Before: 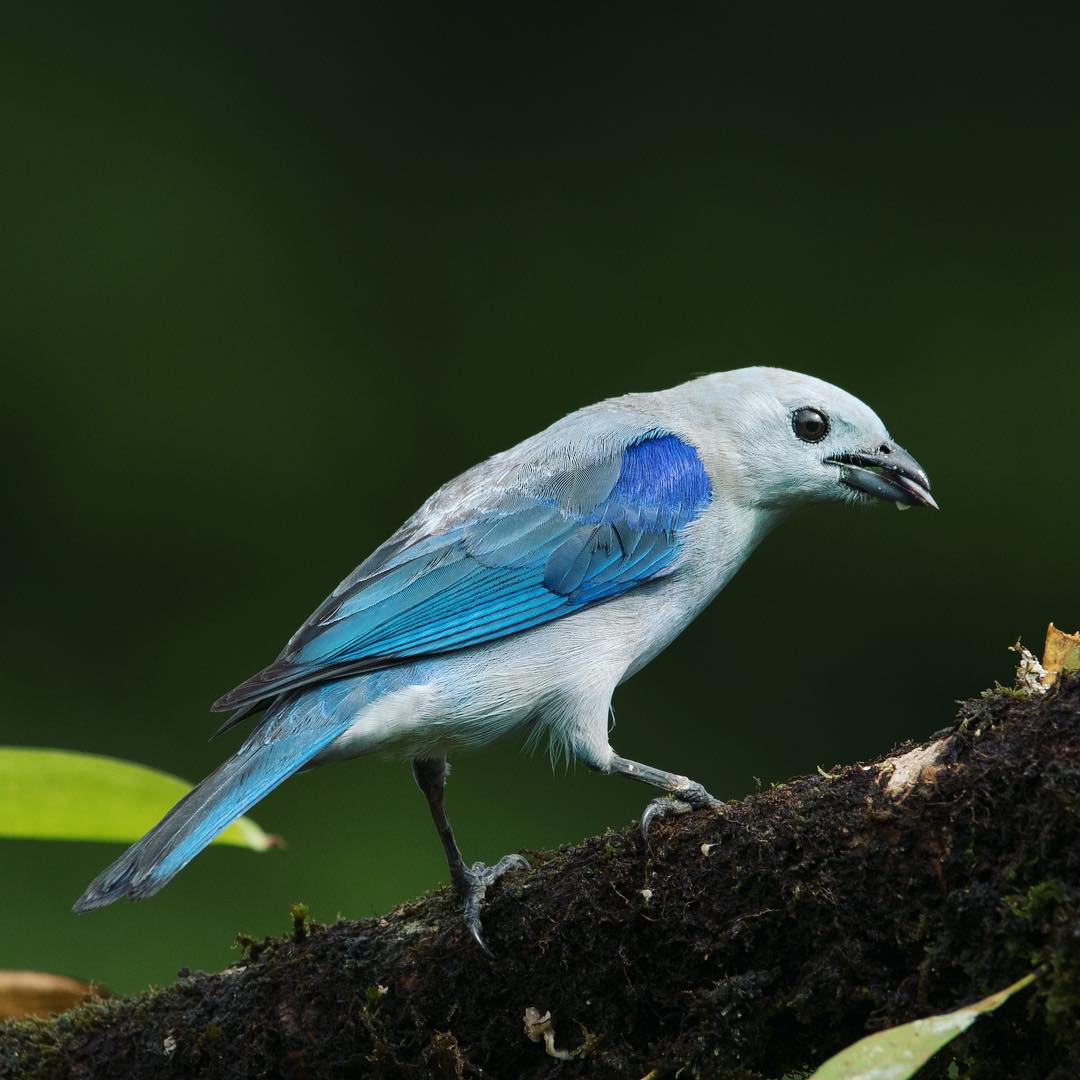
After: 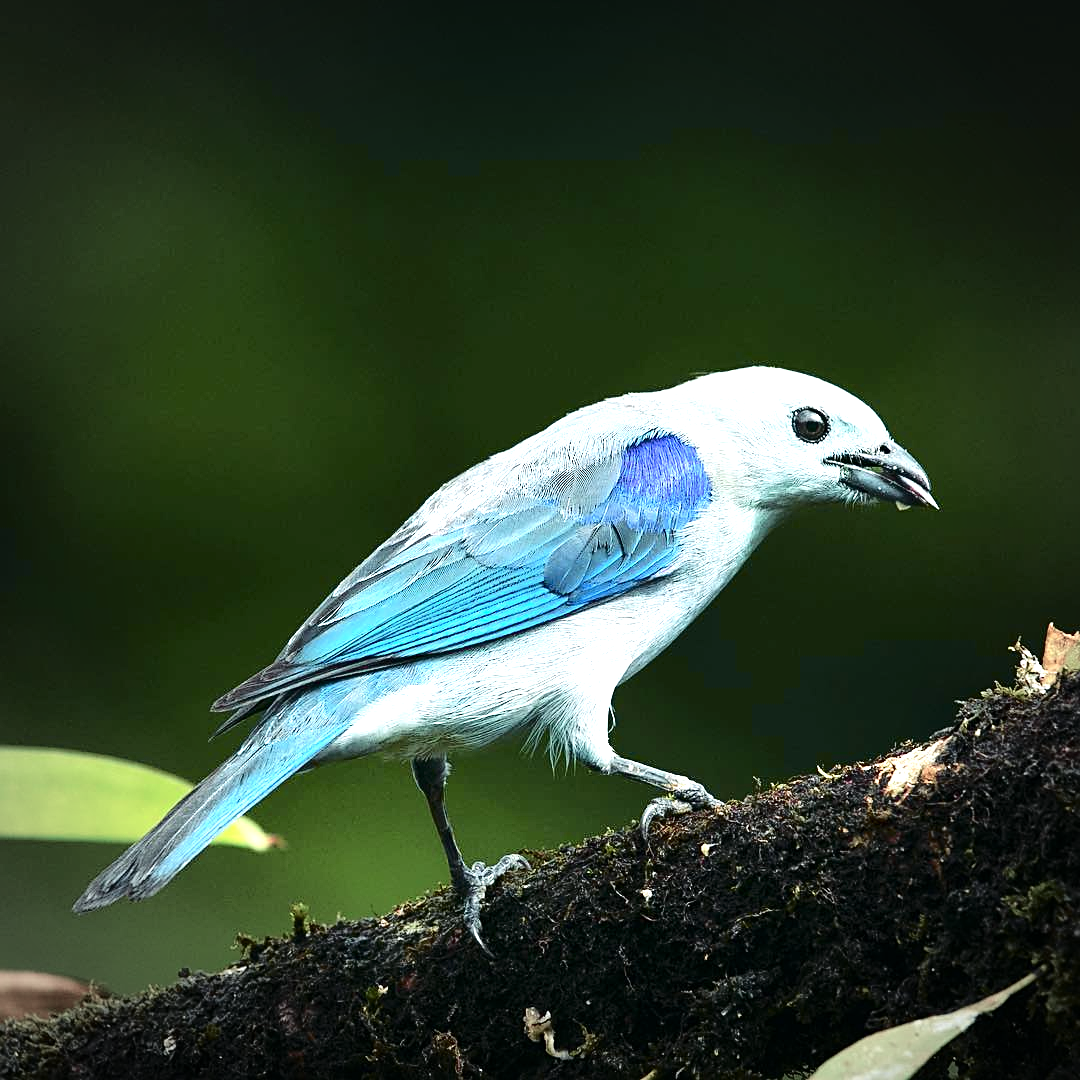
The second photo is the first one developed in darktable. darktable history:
exposure: exposure 1.223 EV, compensate highlight preservation false
sharpen: on, module defaults
vignetting: fall-off start 71.74%
tone curve: curves: ch0 [(0, 0) (0.081, 0.044) (0.192, 0.125) (0.283, 0.238) (0.416, 0.449) (0.495, 0.524) (0.686, 0.743) (0.826, 0.865) (0.978, 0.988)]; ch1 [(0, 0) (0.161, 0.092) (0.35, 0.33) (0.392, 0.392) (0.427, 0.426) (0.479, 0.472) (0.505, 0.497) (0.521, 0.514) (0.547, 0.568) (0.579, 0.597) (0.625, 0.627) (0.678, 0.733) (1, 1)]; ch2 [(0, 0) (0.346, 0.362) (0.404, 0.427) (0.502, 0.495) (0.531, 0.523) (0.549, 0.554) (0.582, 0.596) (0.629, 0.642) (0.717, 0.678) (1, 1)], color space Lab, independent channels, preserve colors none
